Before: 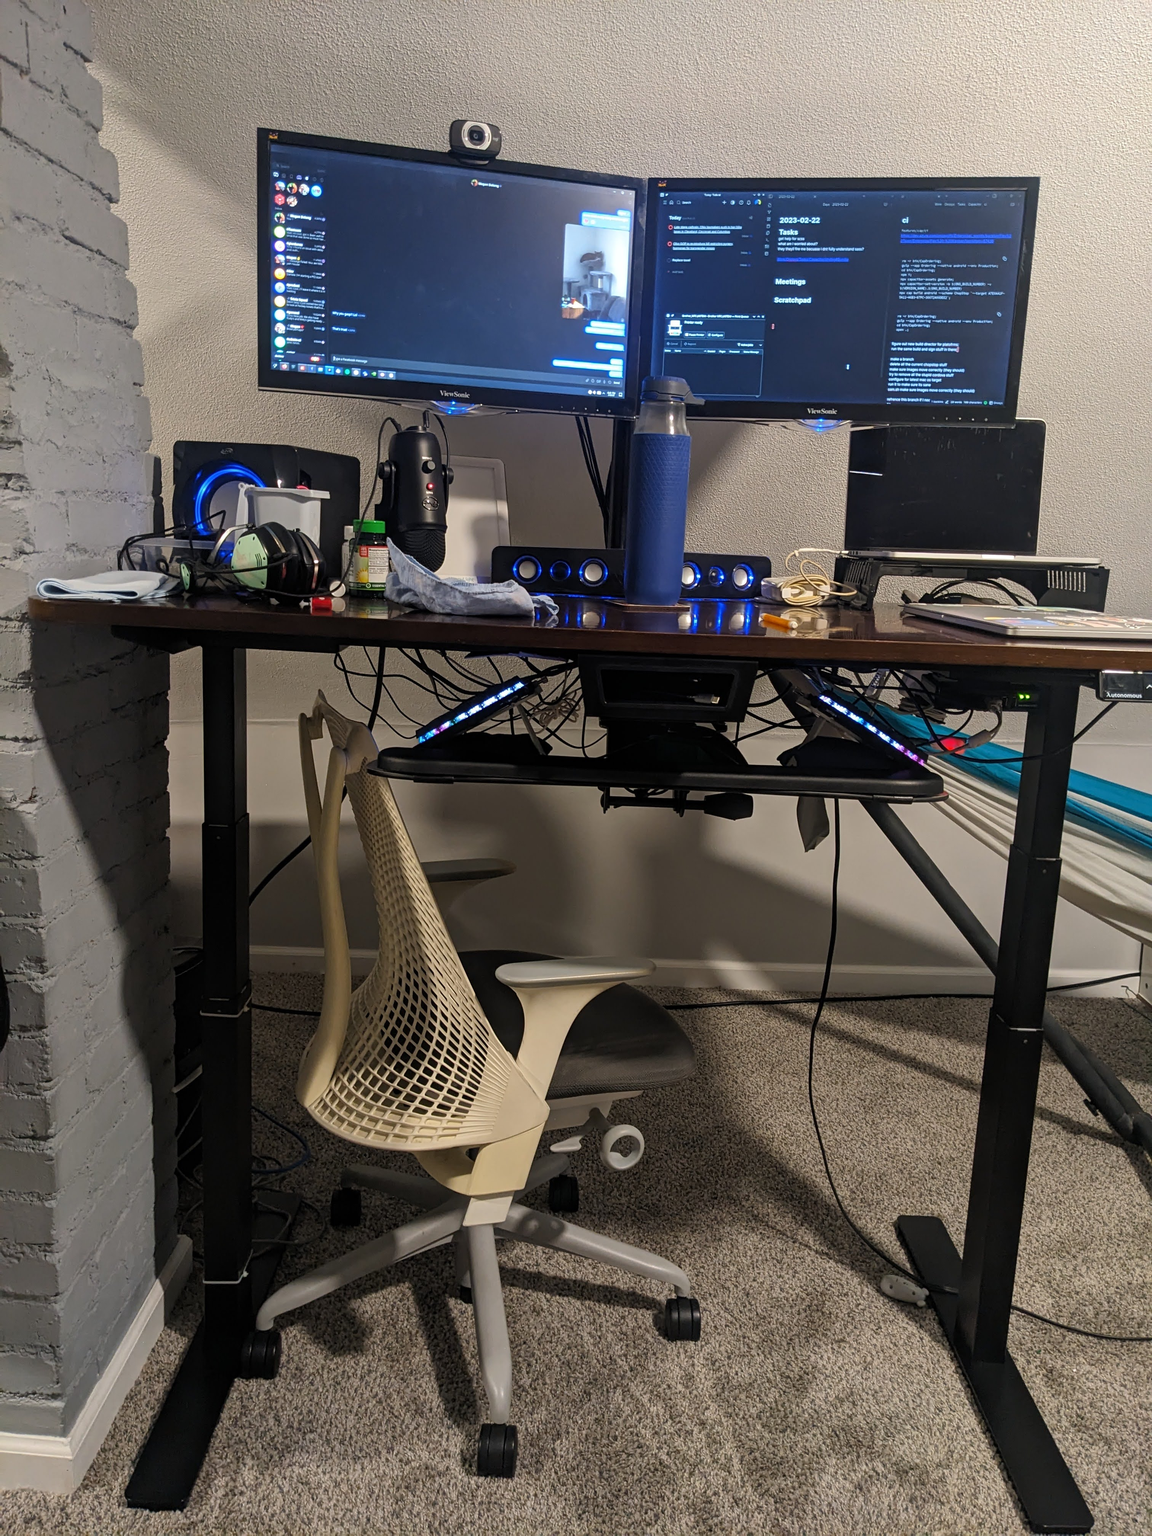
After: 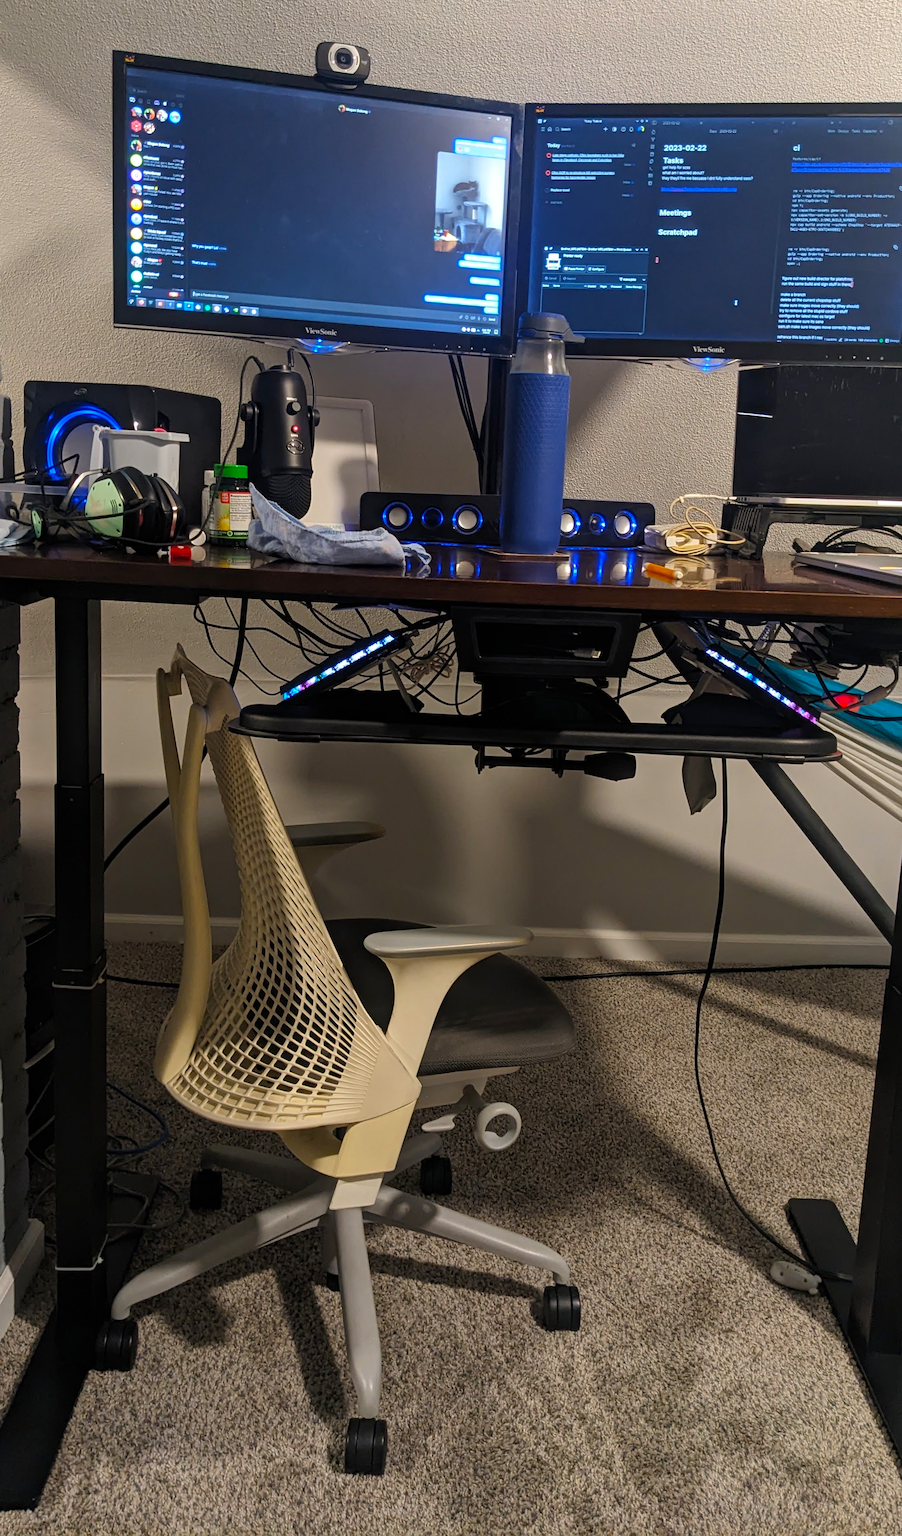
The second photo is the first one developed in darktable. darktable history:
crop and rotate: left 13.15%, top 5.251%, right 12.609%
color balance: output saturation 120%
